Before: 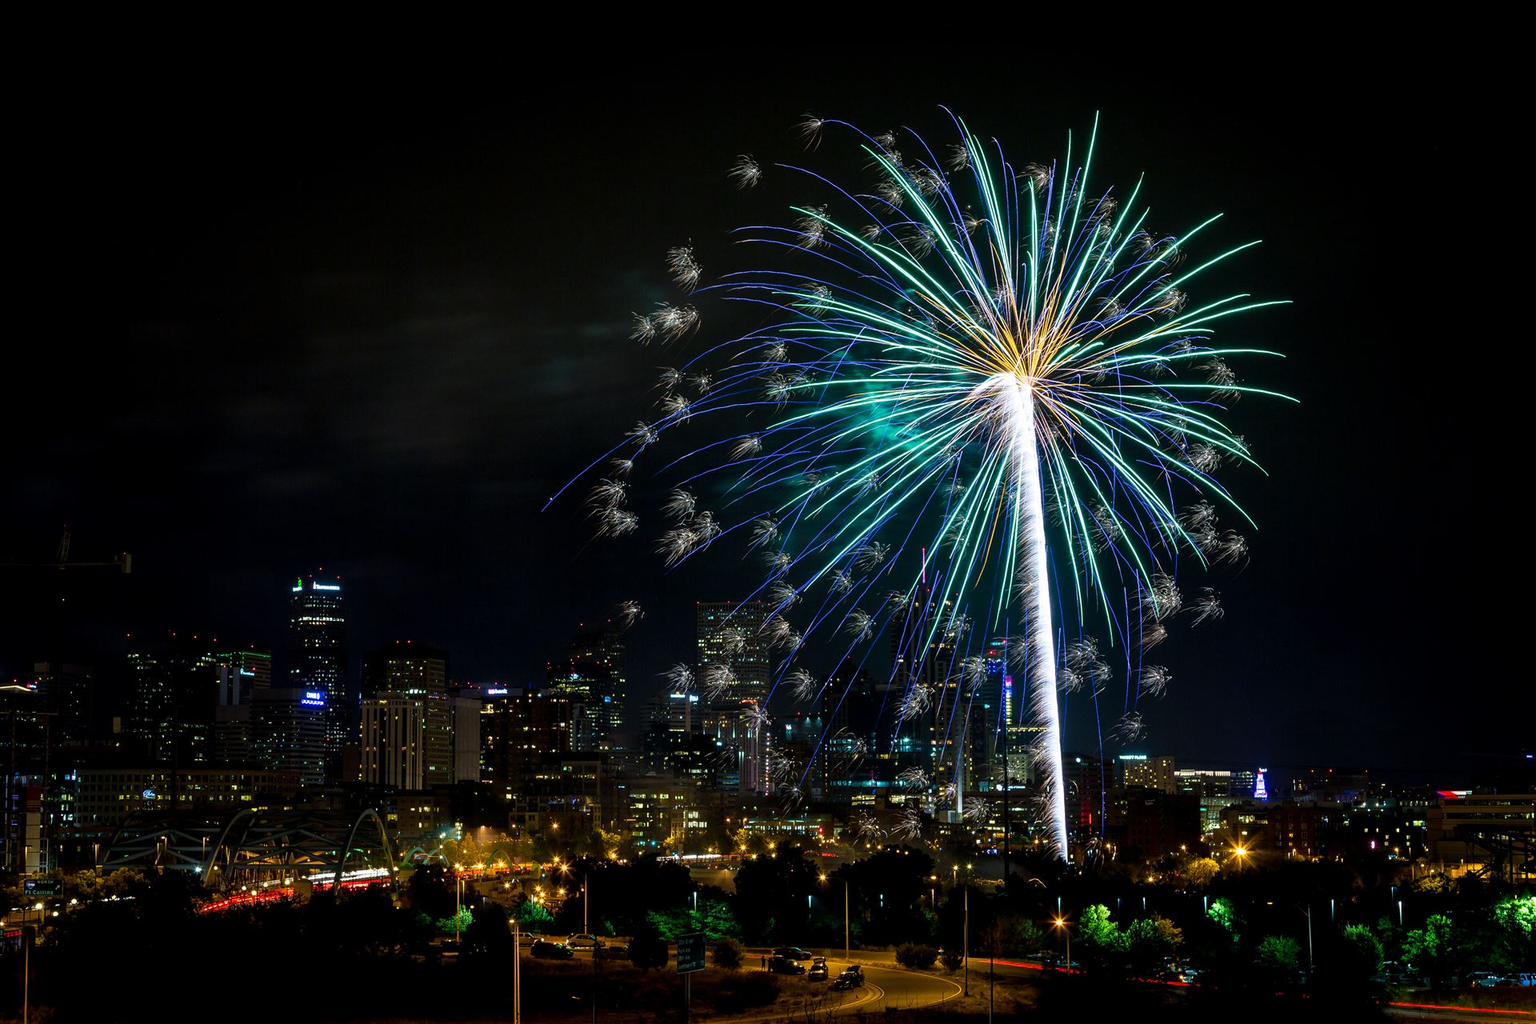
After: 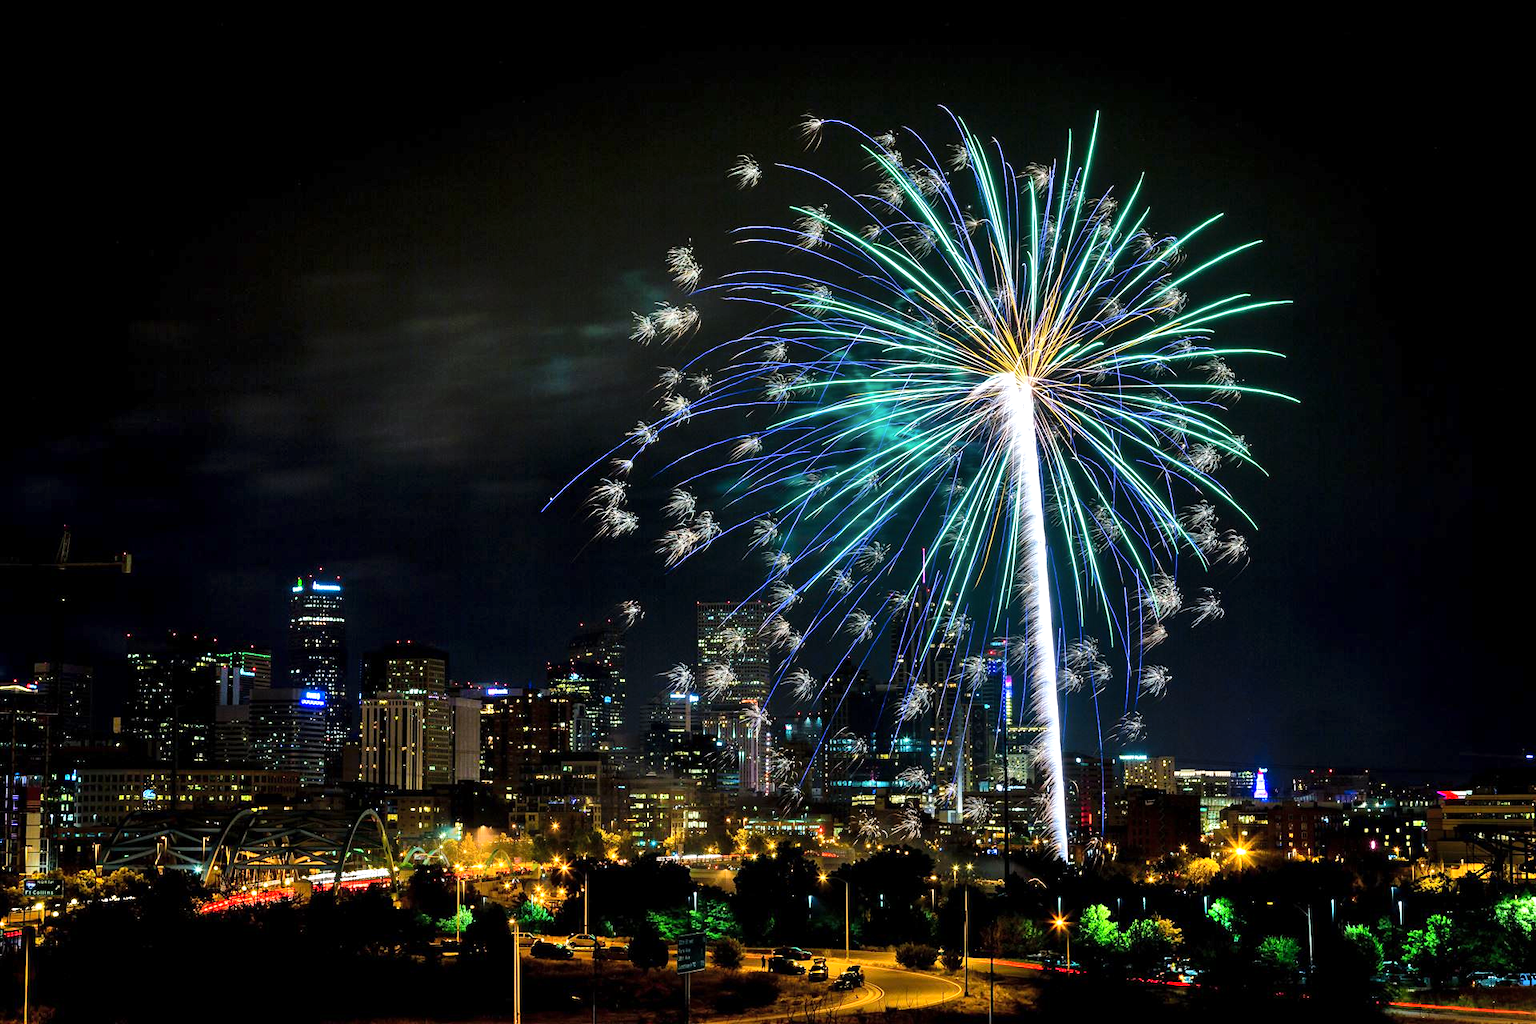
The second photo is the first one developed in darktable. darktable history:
exposure: exposure 0.29 EV, compensate highlight preservation false
color contrast: green-magenta contrast 0.96
shadows and highlights: shadows 52.42, soften with gaussian
